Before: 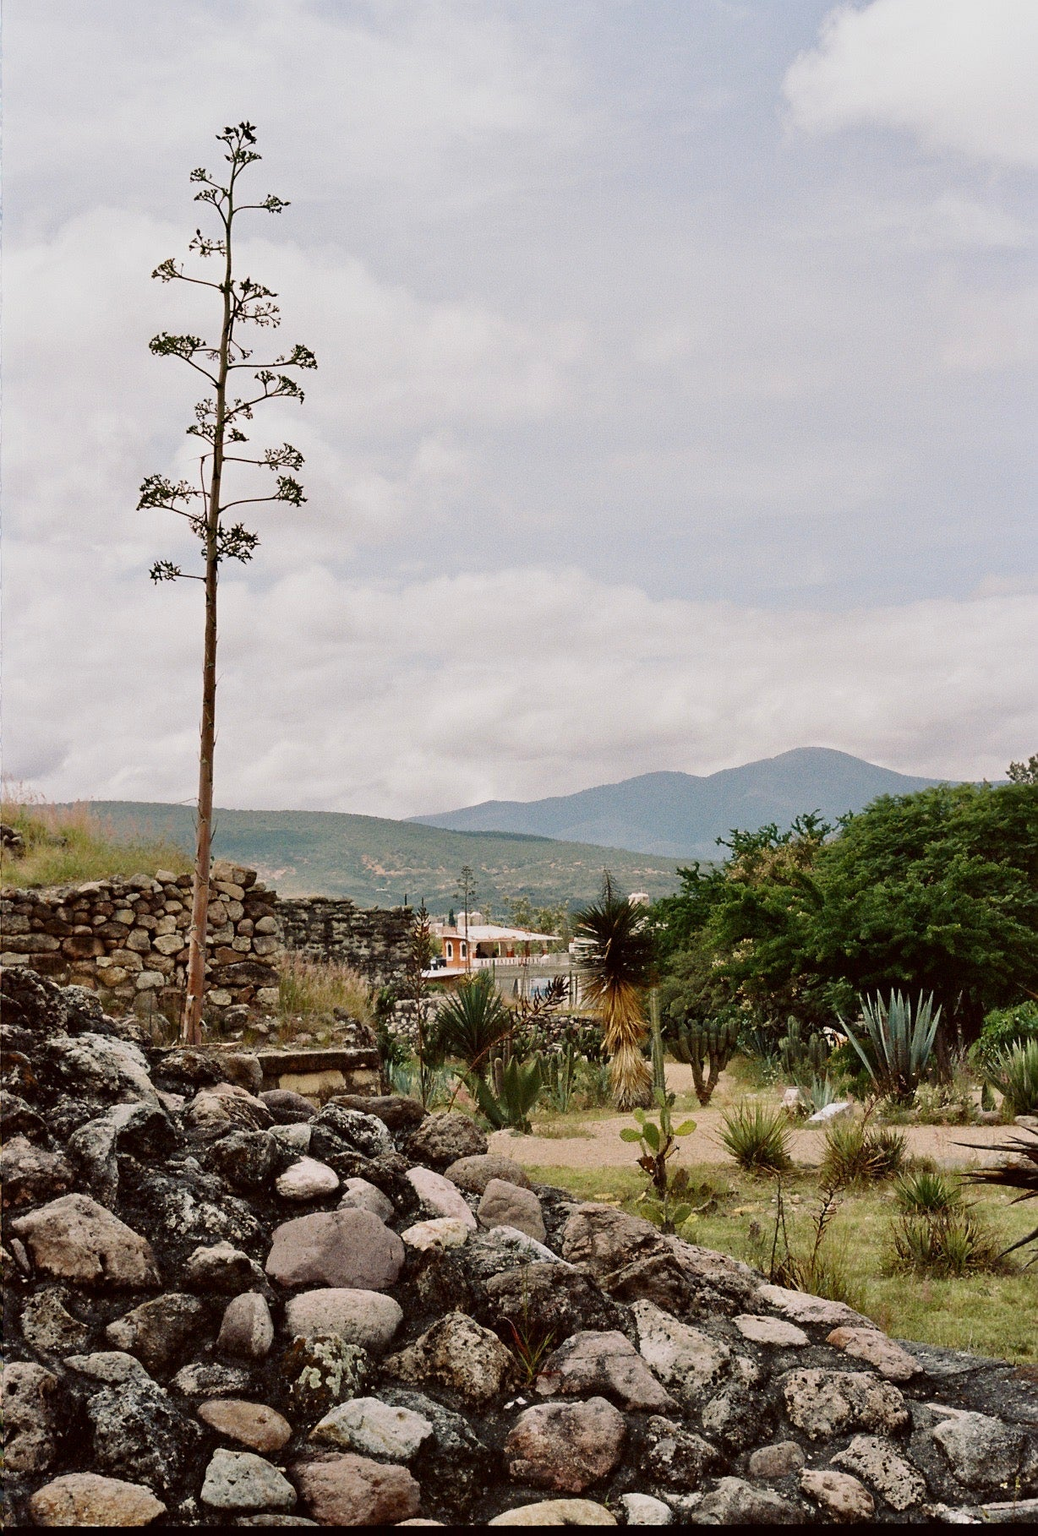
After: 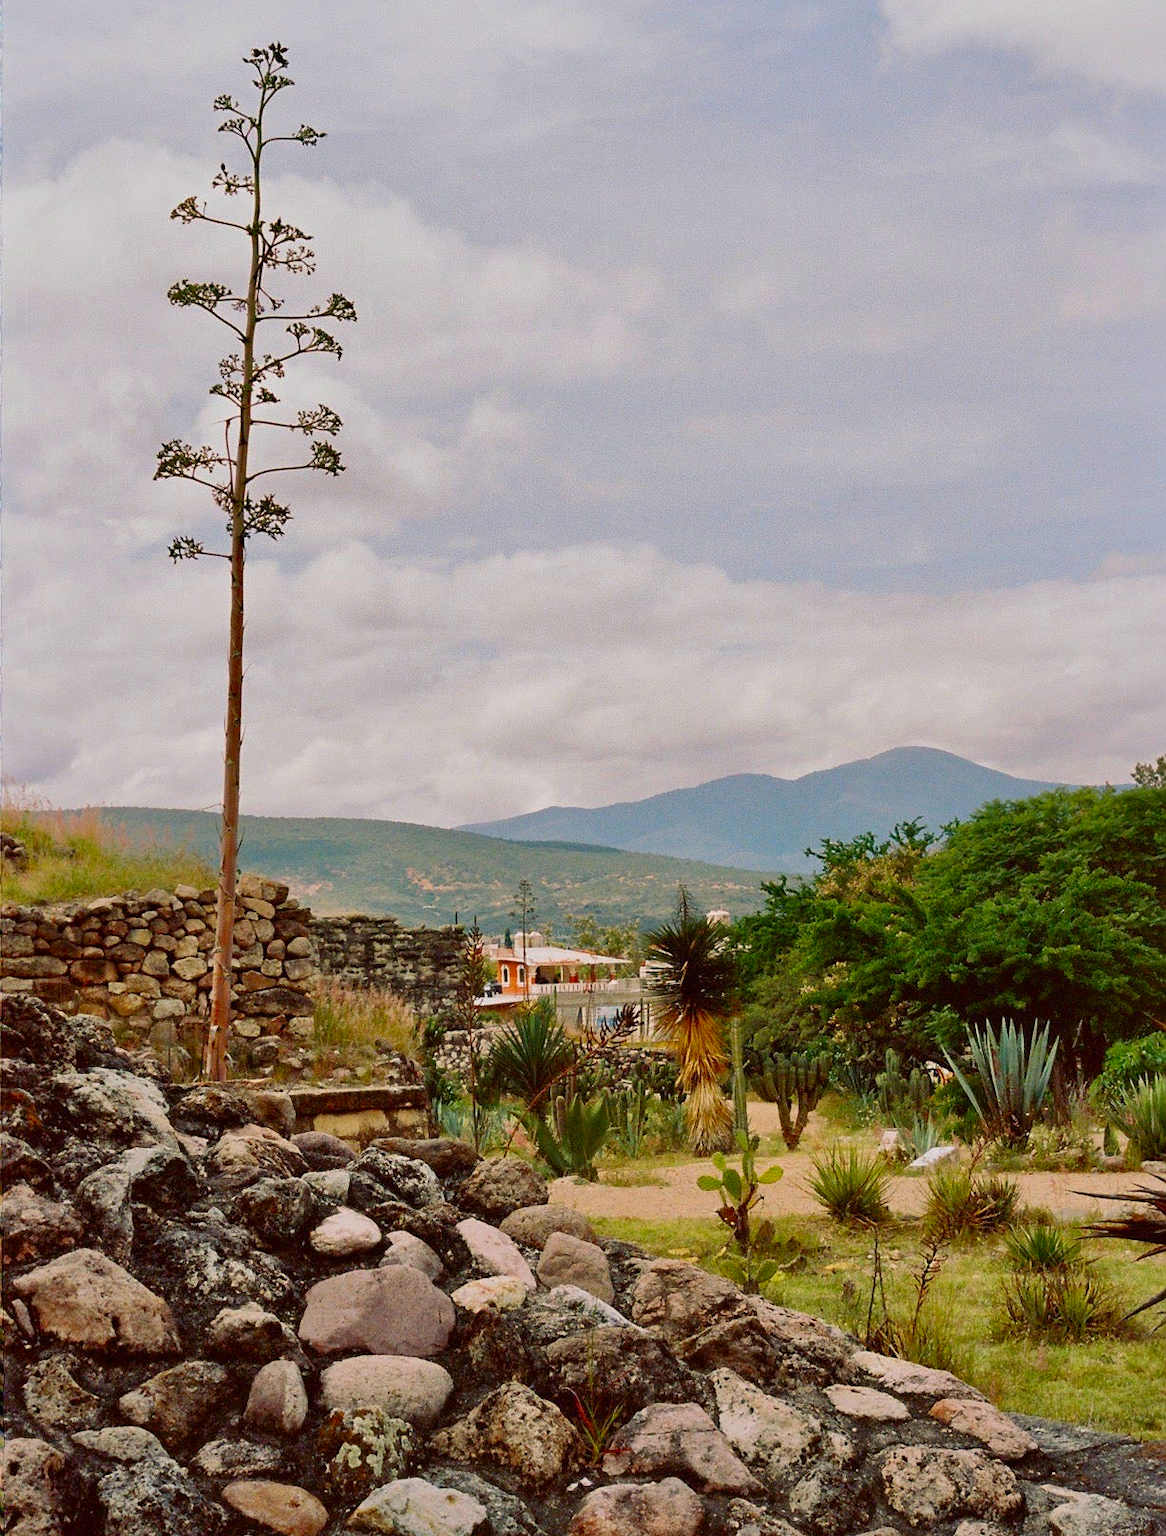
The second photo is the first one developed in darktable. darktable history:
shadows and highlights: on, module defaults
crop and rotate: top 5.482%, bottom 5.582%
contrast brightness saturation: saturation 0.507
